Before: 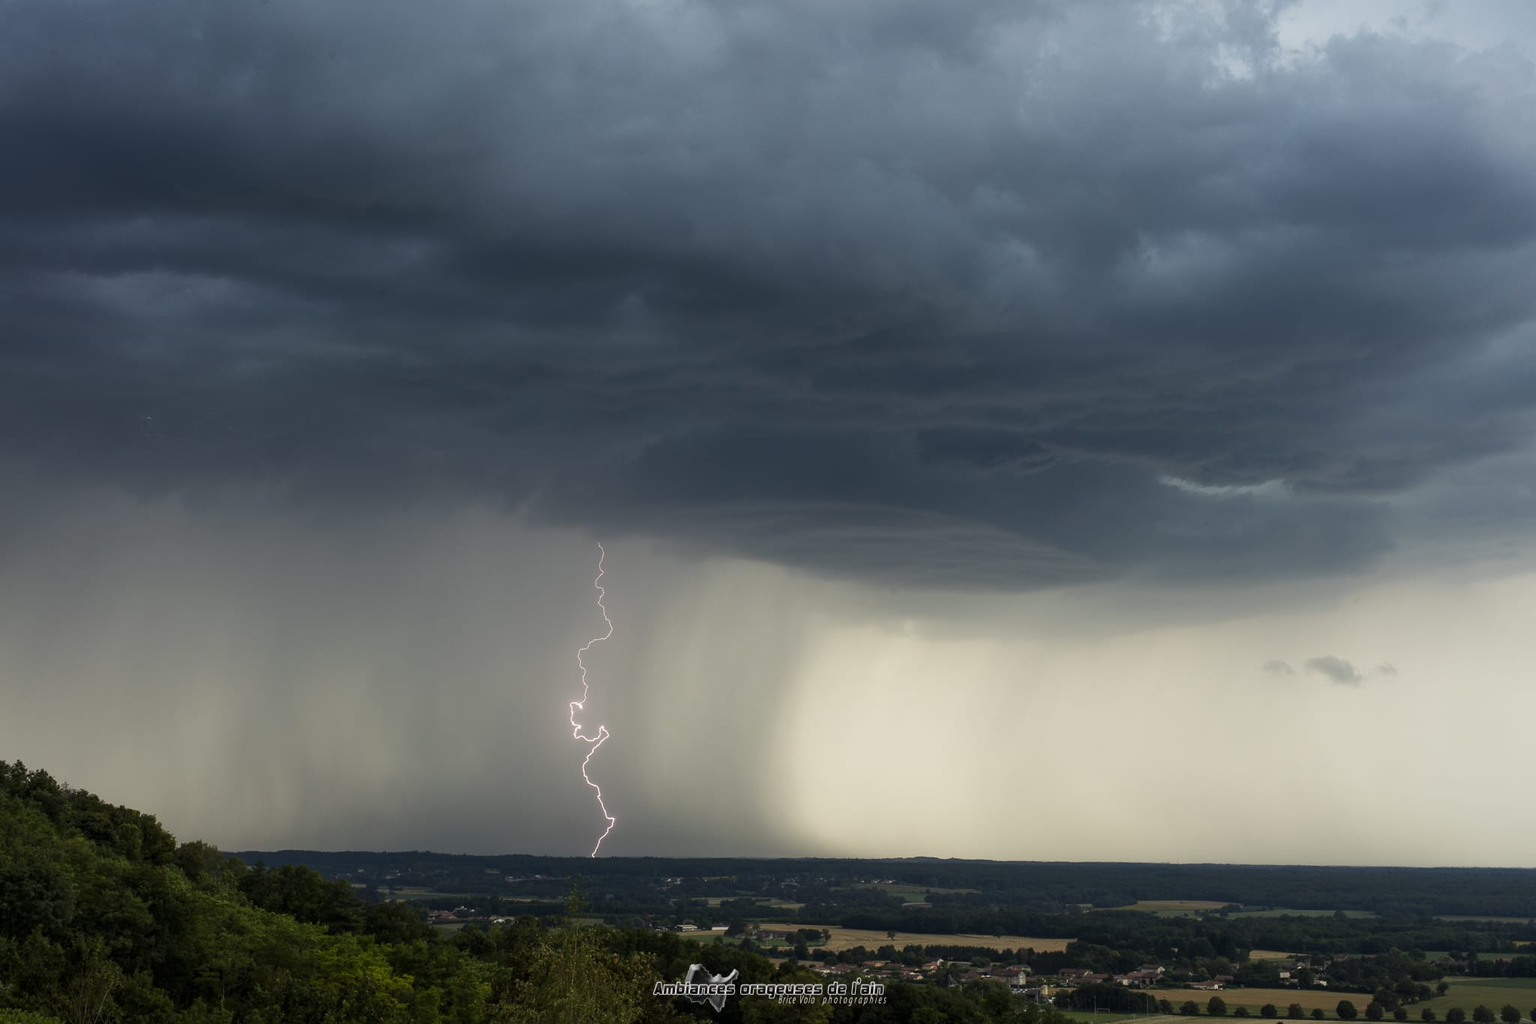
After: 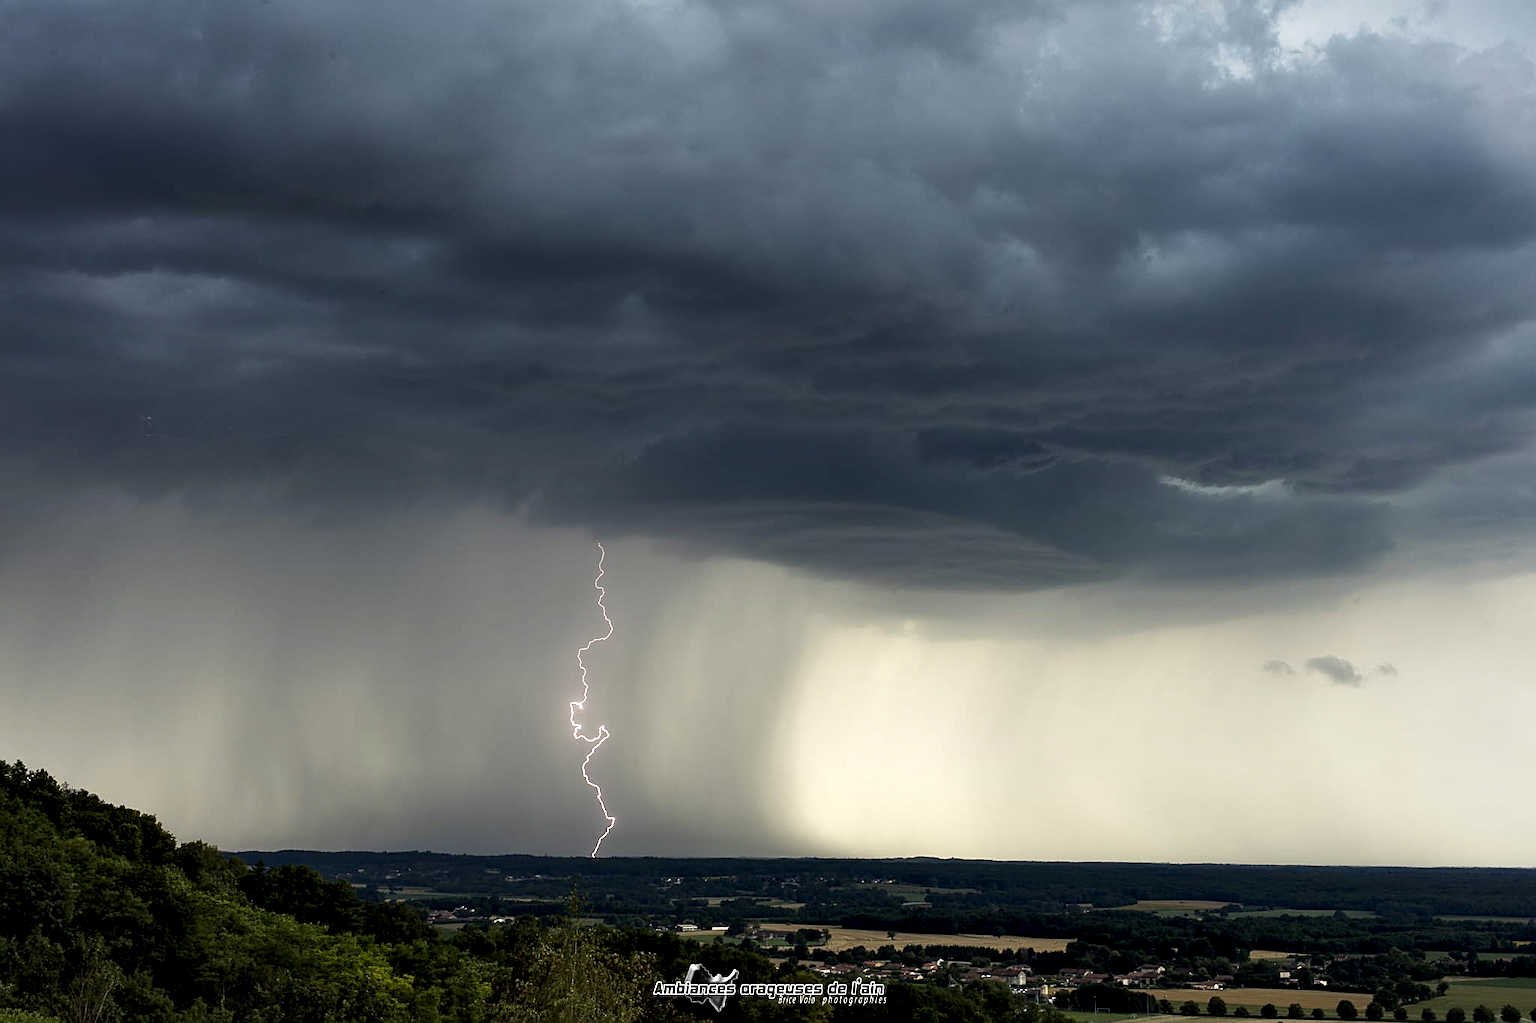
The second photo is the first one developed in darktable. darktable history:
sharpen: on, module defaults
contrast equalizer: y [[0.6 ×6], [0.55 ×6], [0 ×6], [0 ×6], [0 ×6]]
